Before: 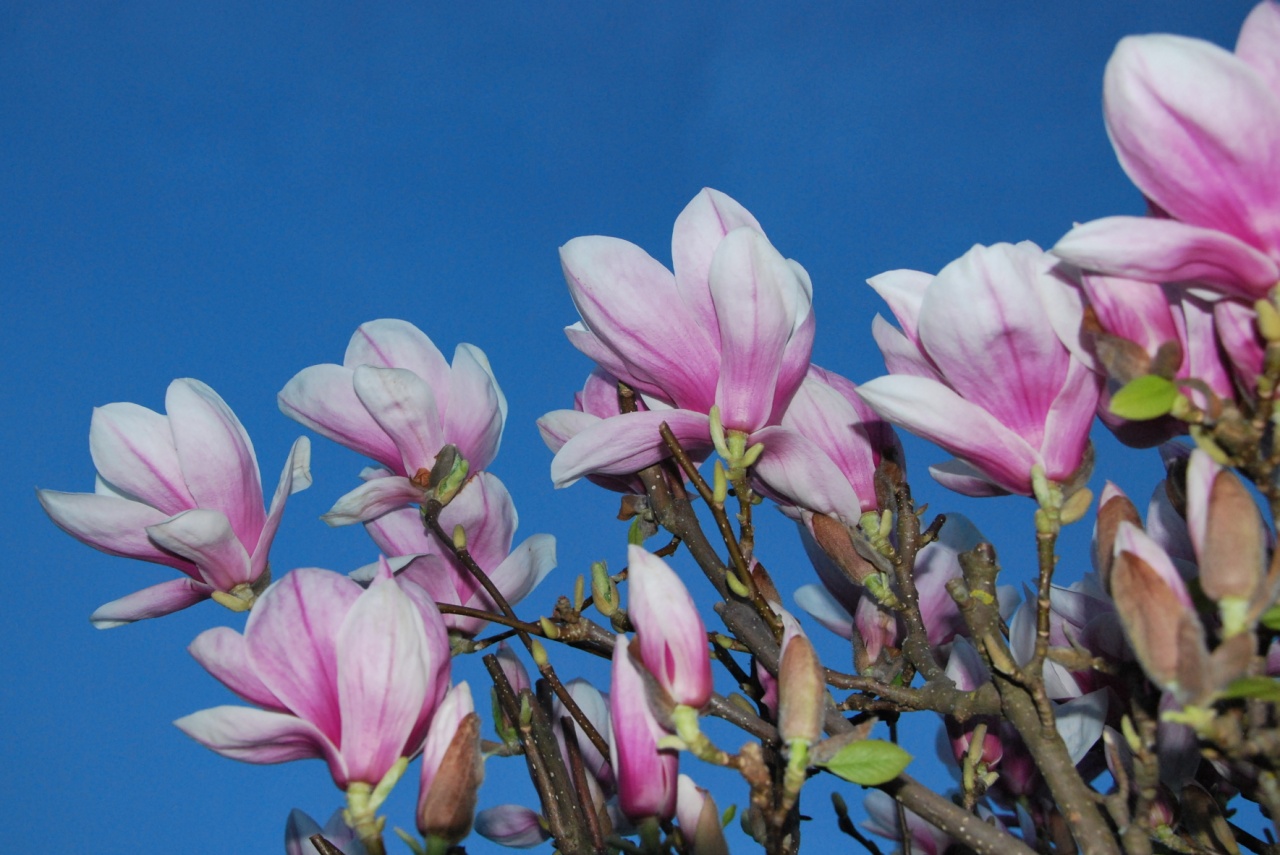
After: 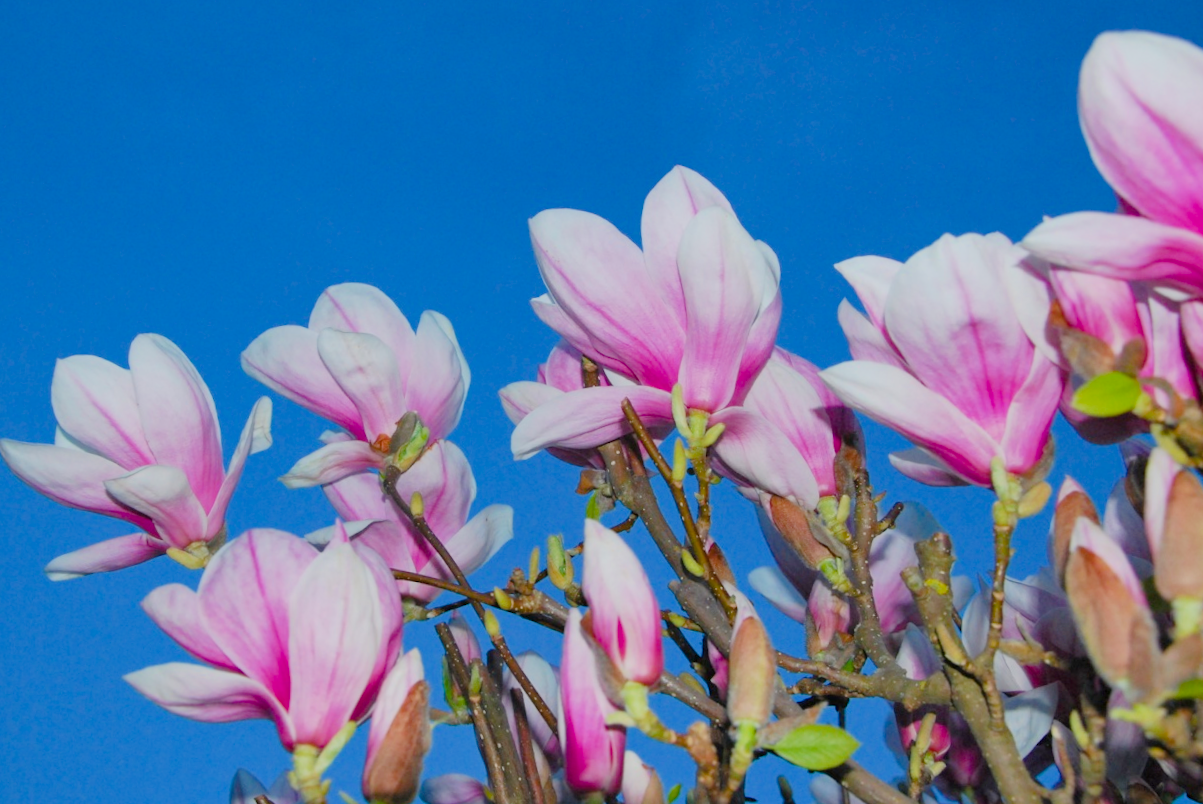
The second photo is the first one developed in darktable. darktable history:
filmic rgb: middle gray luminance 4.45%, black relative exposure -12.91 EV, white relative exposure 5 EV, target black luminance 0%, hardness 5.18, latitude 59.5%, contrast 0.759, highlights saturation mix 5.64%, shadows ↔ highlights balance 26.11%
crop and rotate: angle -2.46°
color balance rgb: perceptual saturation grading › global saturation 20%, perceptual saturation grading › highlights 2.96%, perceptual saturation grading › shadows 49.766%, global vibrance 14.872%
exposure: black level correction 0, exposure 0.954 EV, compensate exposure bias true, compensate highlight preservation false
